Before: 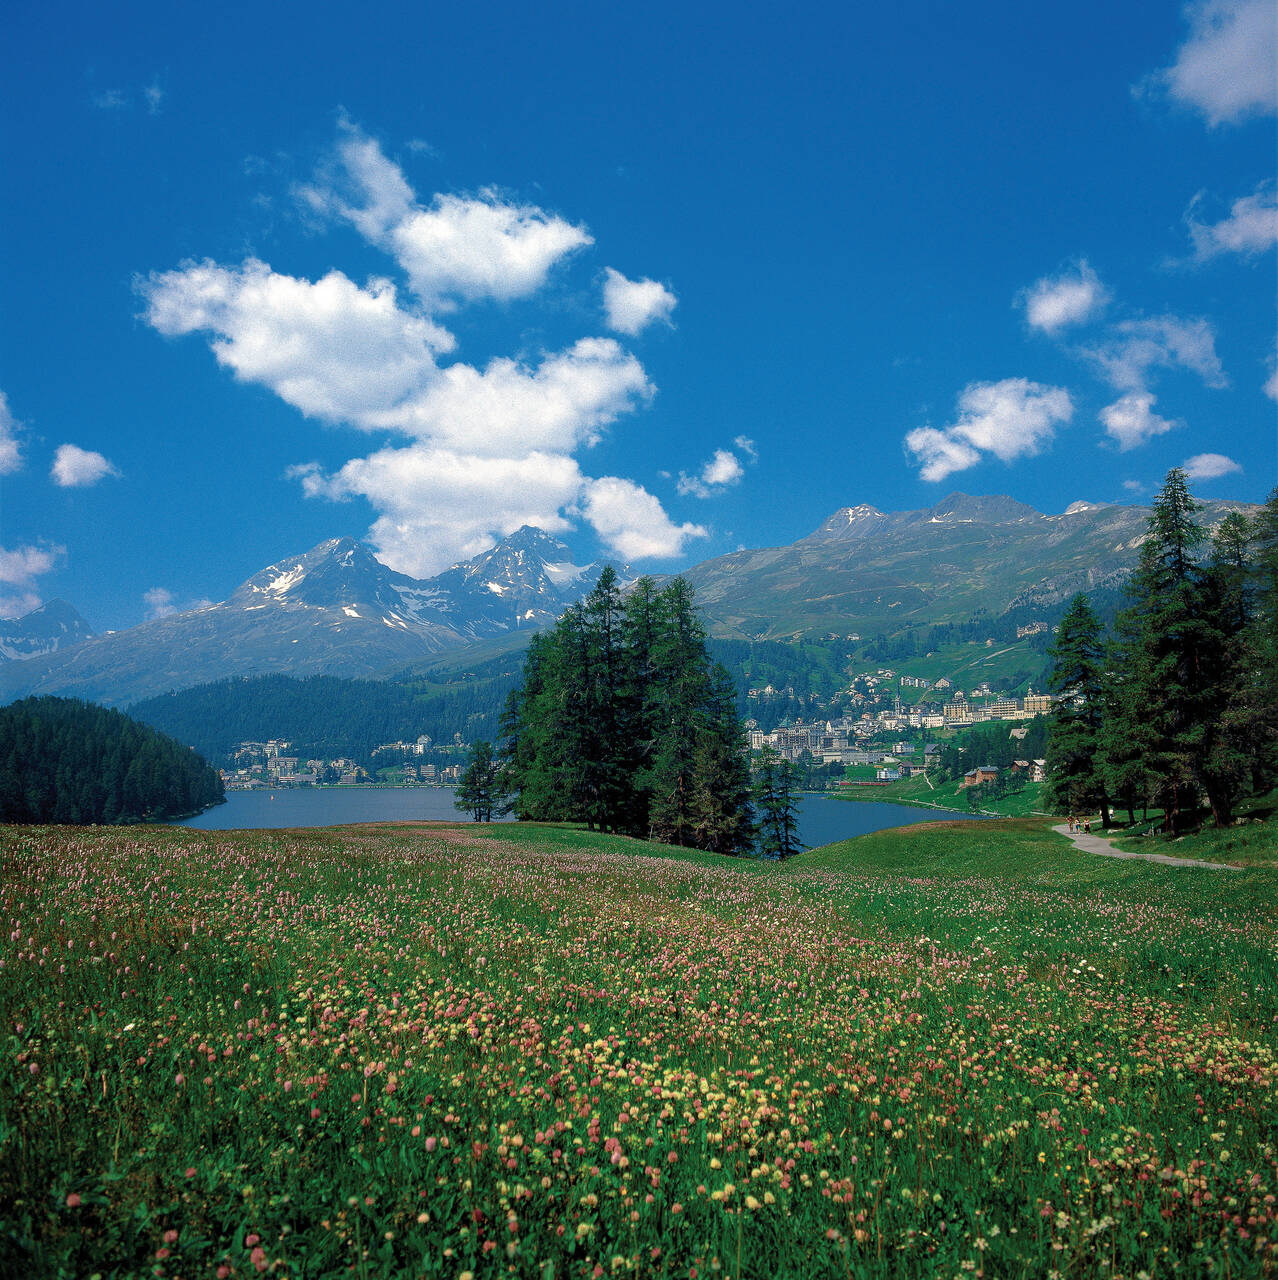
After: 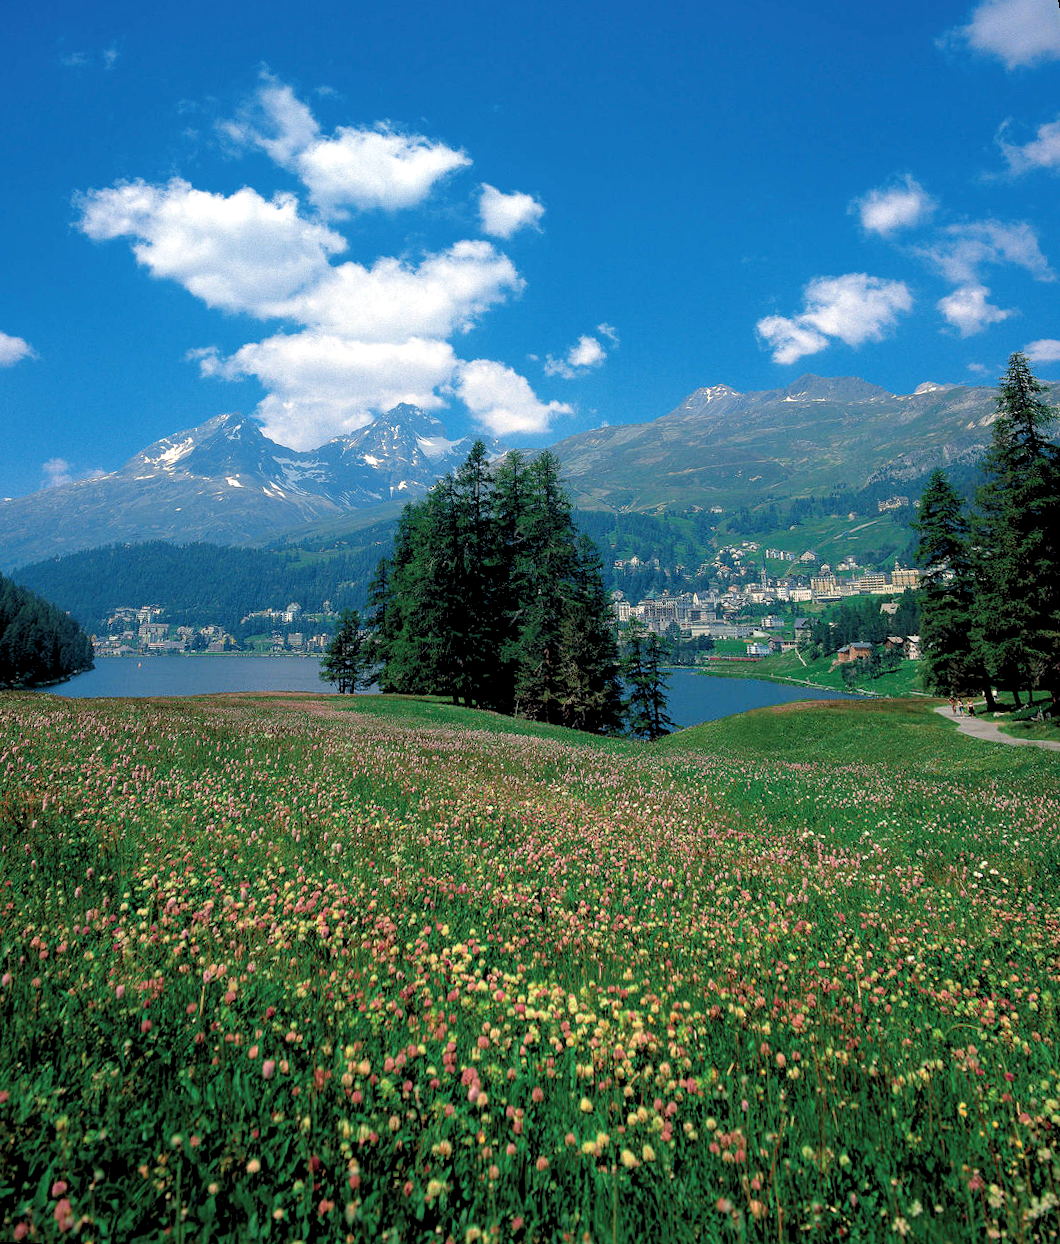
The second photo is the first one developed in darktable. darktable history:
rotate and perspective: rotation 0.72°, lens shift (vertical) -0.352, lens shift (horizontal) -0.051, crop left 0.152, crop right 0.859, crop top 0.019, crop bottom 0.964
rgb levels: levels [[0.013, 0.434, 0.89], [0, 0.5, 1], [0, 0.5, 1]]
tone equalizer: on, module defaults
